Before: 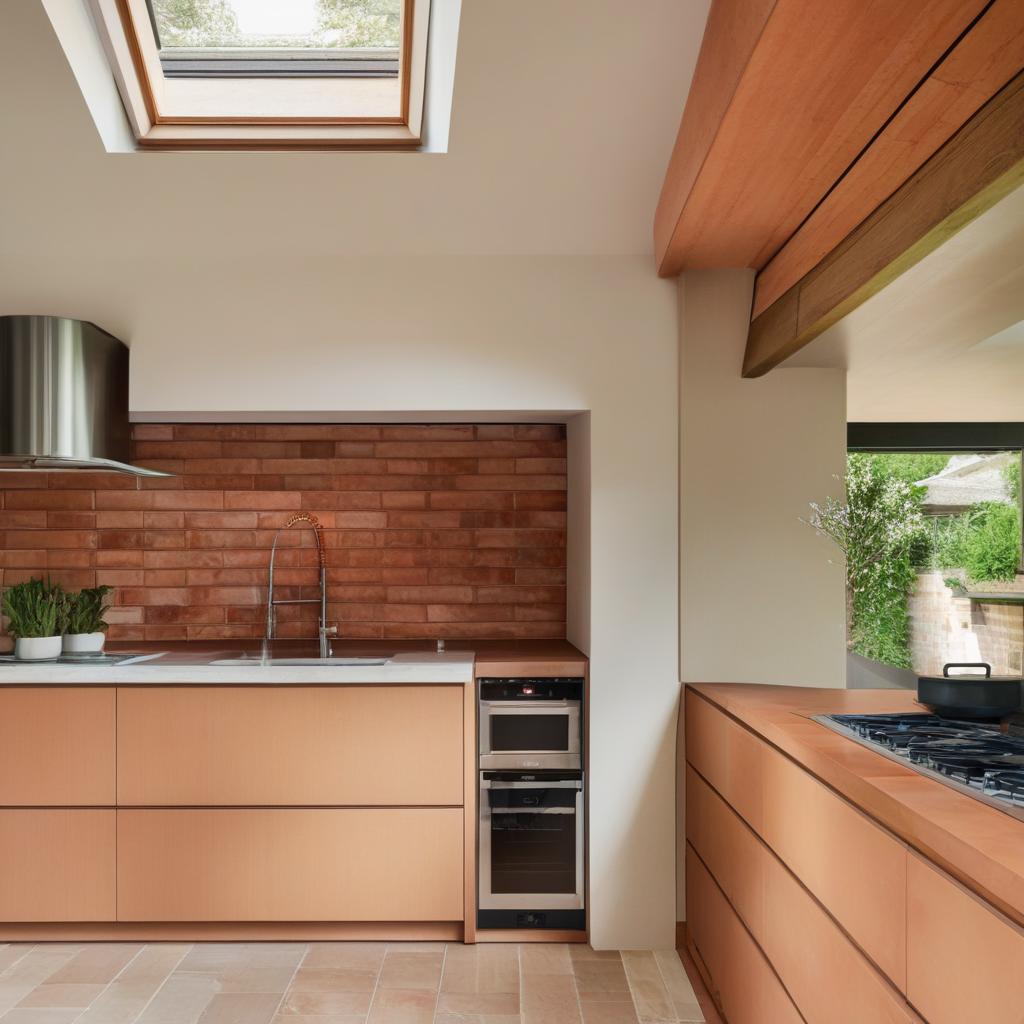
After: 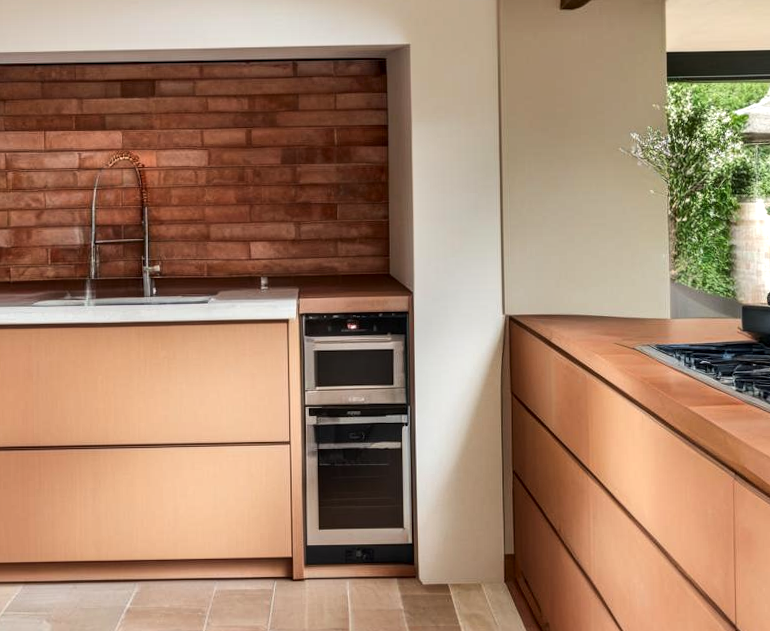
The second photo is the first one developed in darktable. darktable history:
crop and rotate: left 17.299%, top 35.115%, right 7.015%, bottom 1.024%
tone equalizer: -8 EV -0.417 EV, -7 EV -0.389 EV, -6 EV -0.333 EV, -5 EV -0.222 EV, -3 EV 0.222 EV, -2 EV 0.333 EV, -1 EV 0.389 EV, +0 EV 0.417 EV, edges refinement/feathering 500, mask exposure compensation -1.57 EV, preserve details no
local contrast: detail 130%
rotate and perspective: rotation -1°, crop left 0.011, crop right 0.989, crop top 0.025, crop bottom 0.975
